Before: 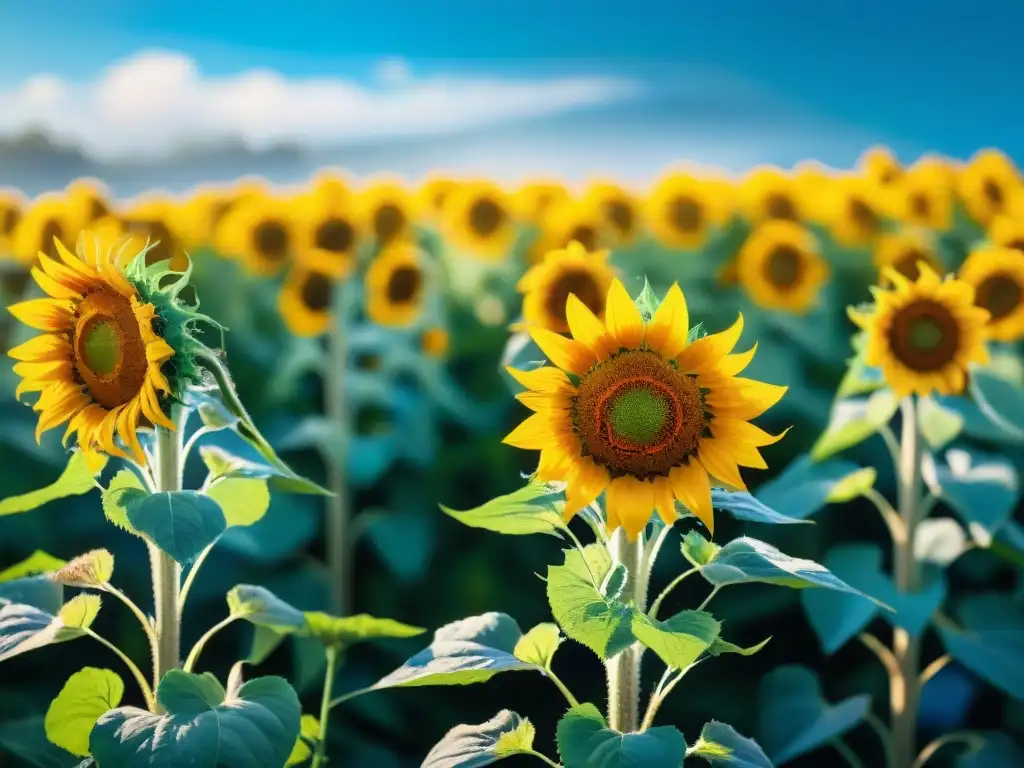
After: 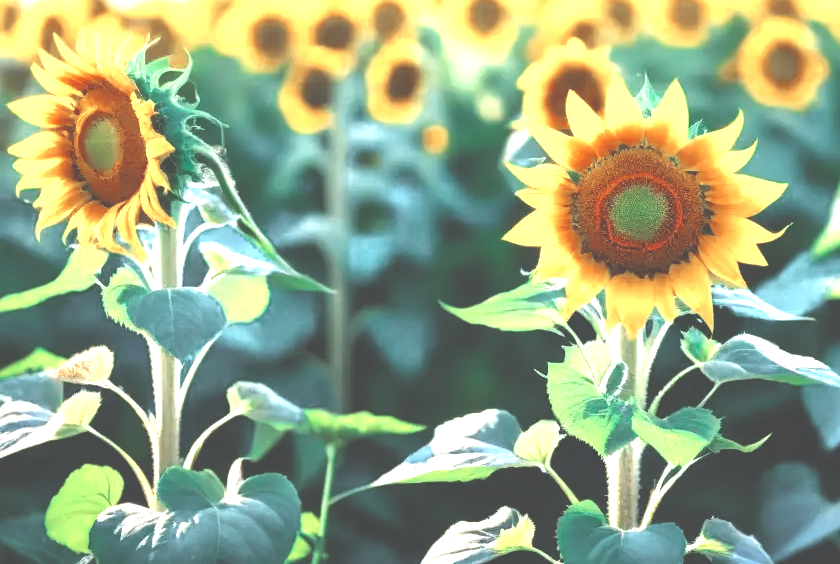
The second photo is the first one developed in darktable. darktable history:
color zones: curves: ch0 [(0, 0.5) (0.125, 0.4) (0.25, 0.5) (0.375, 0.4) (0.5, 0.4) (0.625, 0.6) (0.75, 0.6) (0.875, 0.5)]; ch1 [(0, 0.35) (0.125, 0.45) (0.25, 0.35) (0.375, 0.35) (0.5, 0.35) (0.625, 0.35) (0.75, 0.45) (0.875, 0.35)]; ch2 [(0, 0.6) (0.125, 0.5) (0.25, 0.5) (0.375, 0.6) (0.5, 0.6) (0.625, 0.5) (0.75, 0.5) (0.875, 0.5)]
crop: top 26.531%, right 17.959%
white balance: emerald 1
exposure: black level correction -0.023, exposure 1.397 EV, compensate highlight preservation false
